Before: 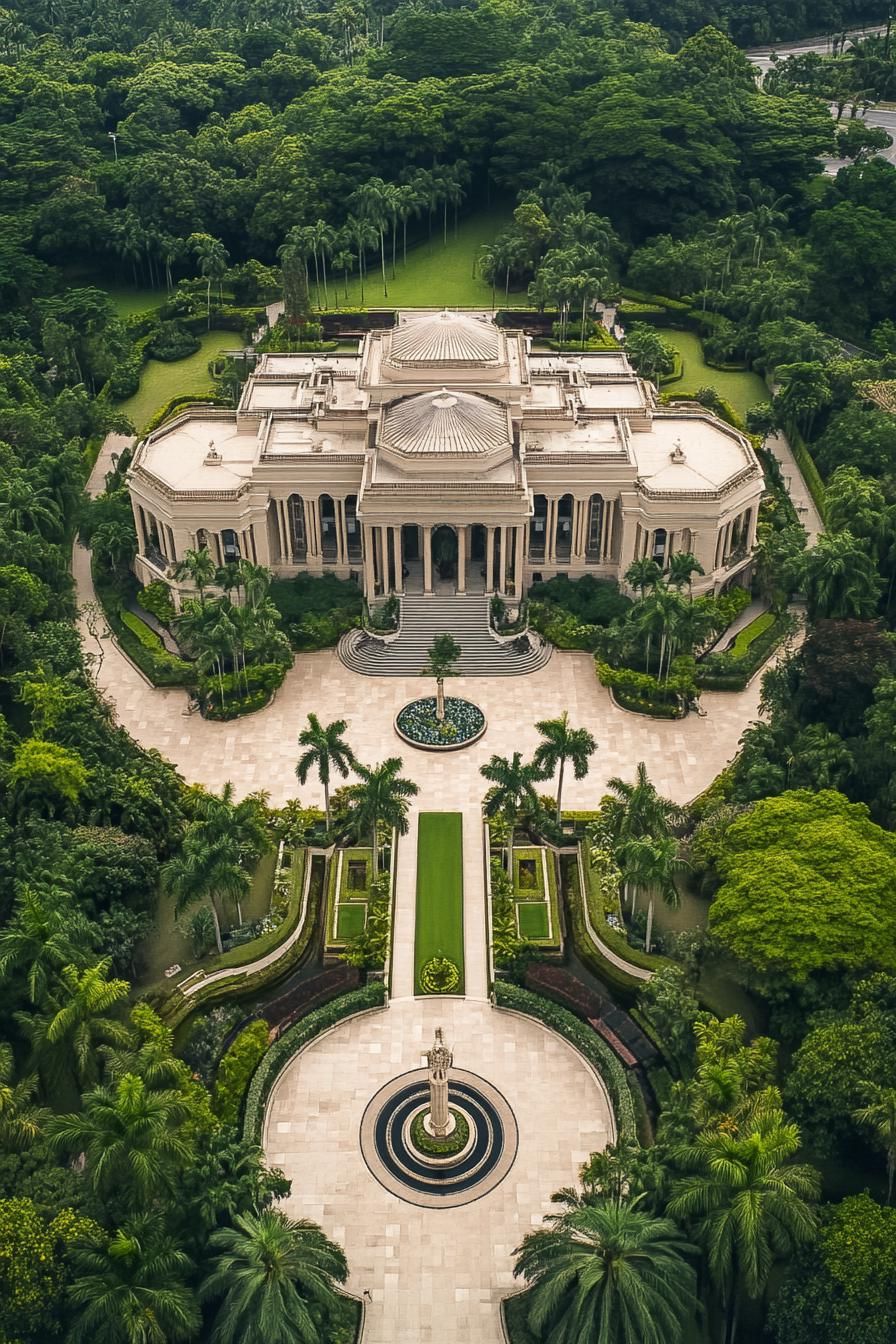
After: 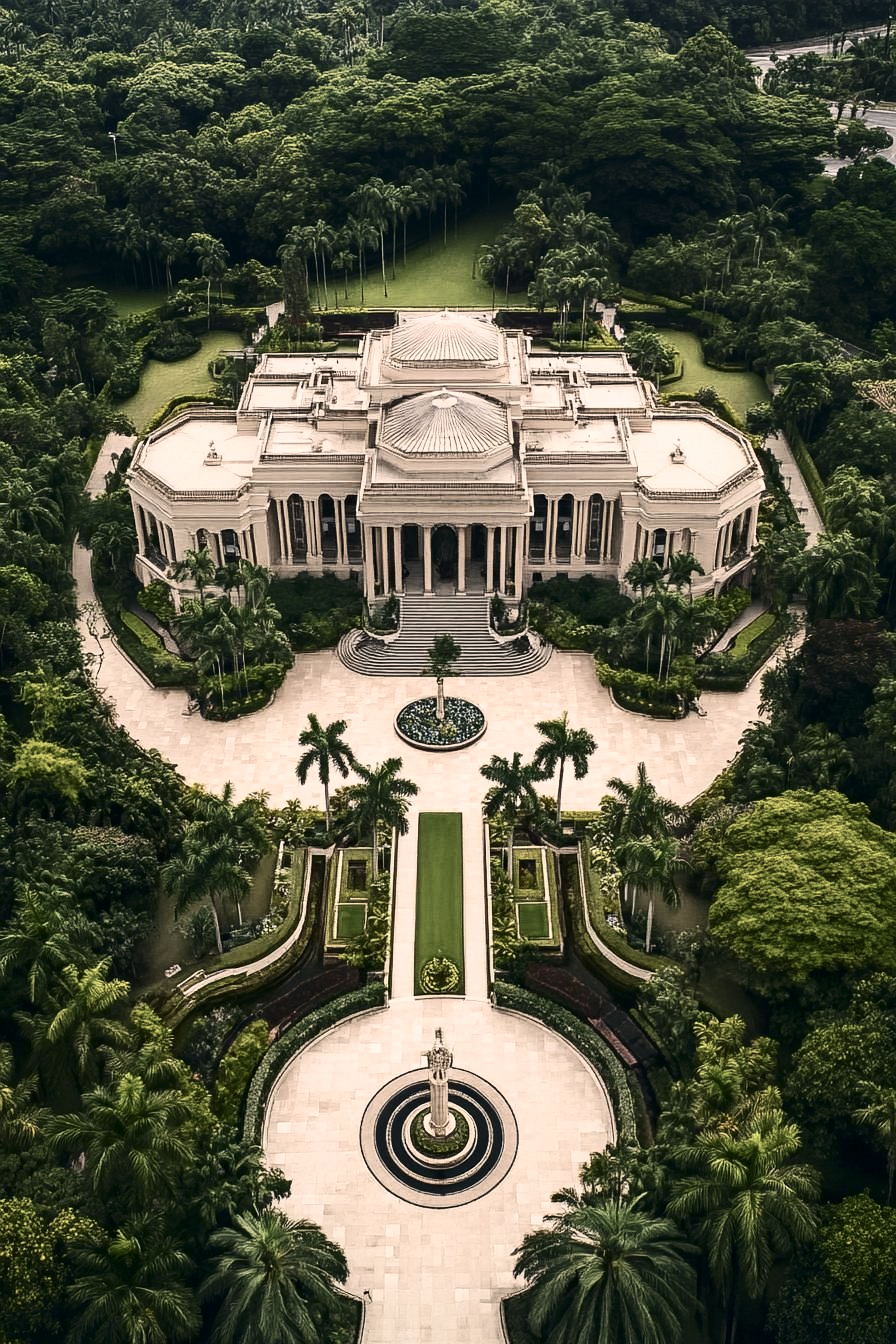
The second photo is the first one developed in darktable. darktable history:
color correction: highlights a* 5.54, highlights b* 5.25, saturation 0.683
contrast brightness saturation: contrast 0.287
